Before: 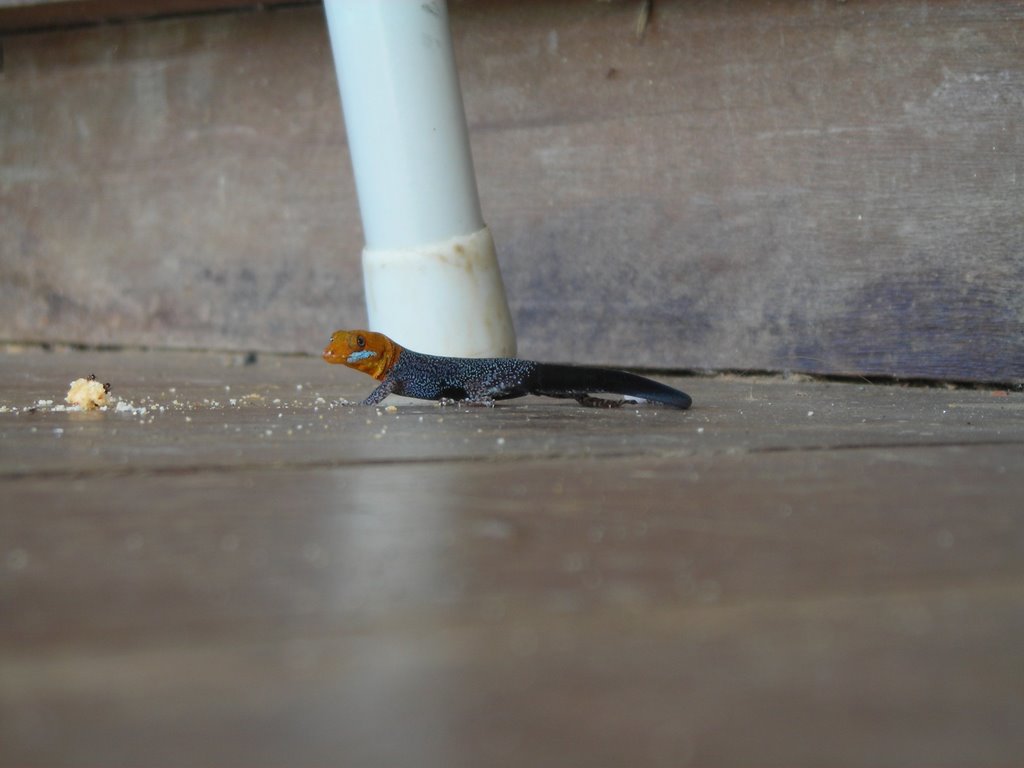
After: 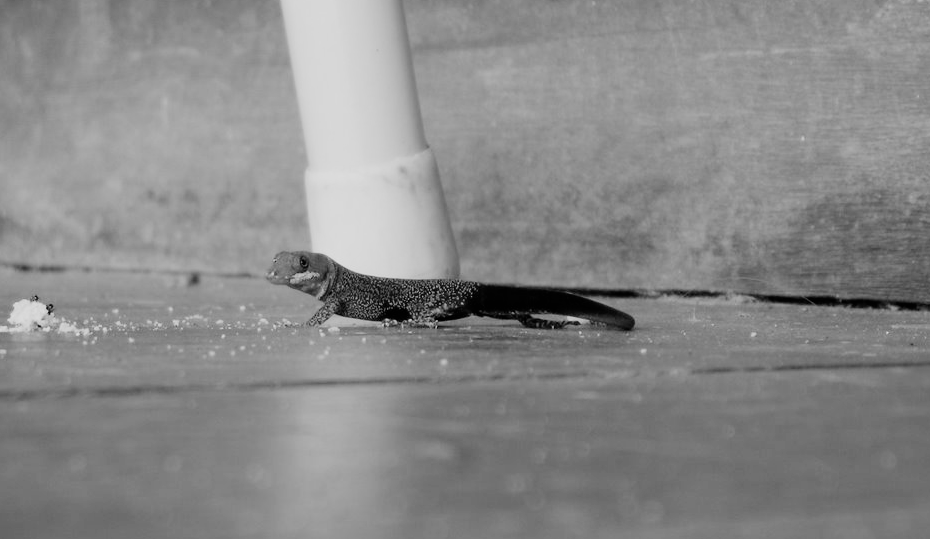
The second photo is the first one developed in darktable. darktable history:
filmic rgb: black relative exposure -5 EV, hardness 2.88, contrast 1.3, highlights saturation mix -30%
white balance: red 0.766, blue 1.537
monochrome: a -6.99, b 35.61, size 1.4
exposure: black level correction 0, exposure 0.7 EV, compensate exposure bias true, compensate highlight preservation false
crop: left 5.596%, top 10.314%, right 3.534%, bottom 19.395%
